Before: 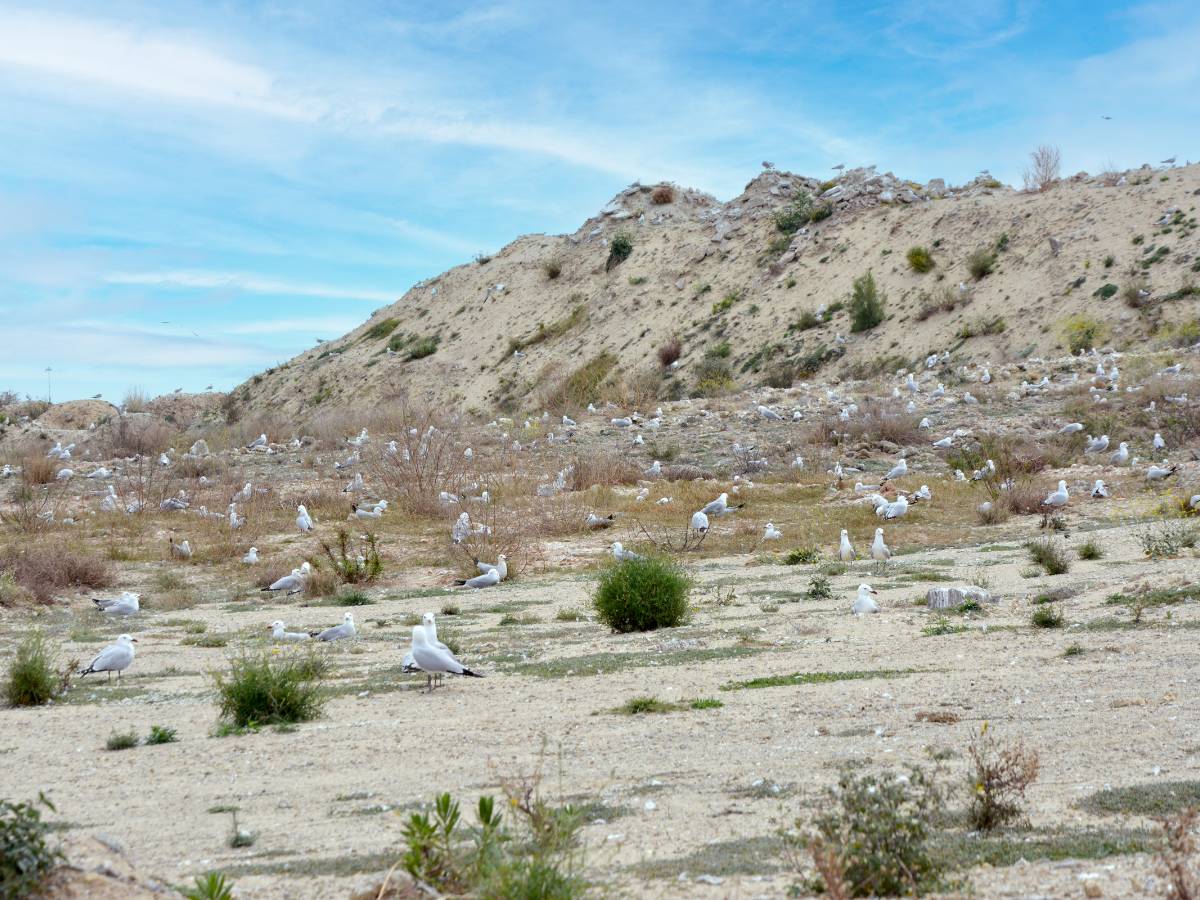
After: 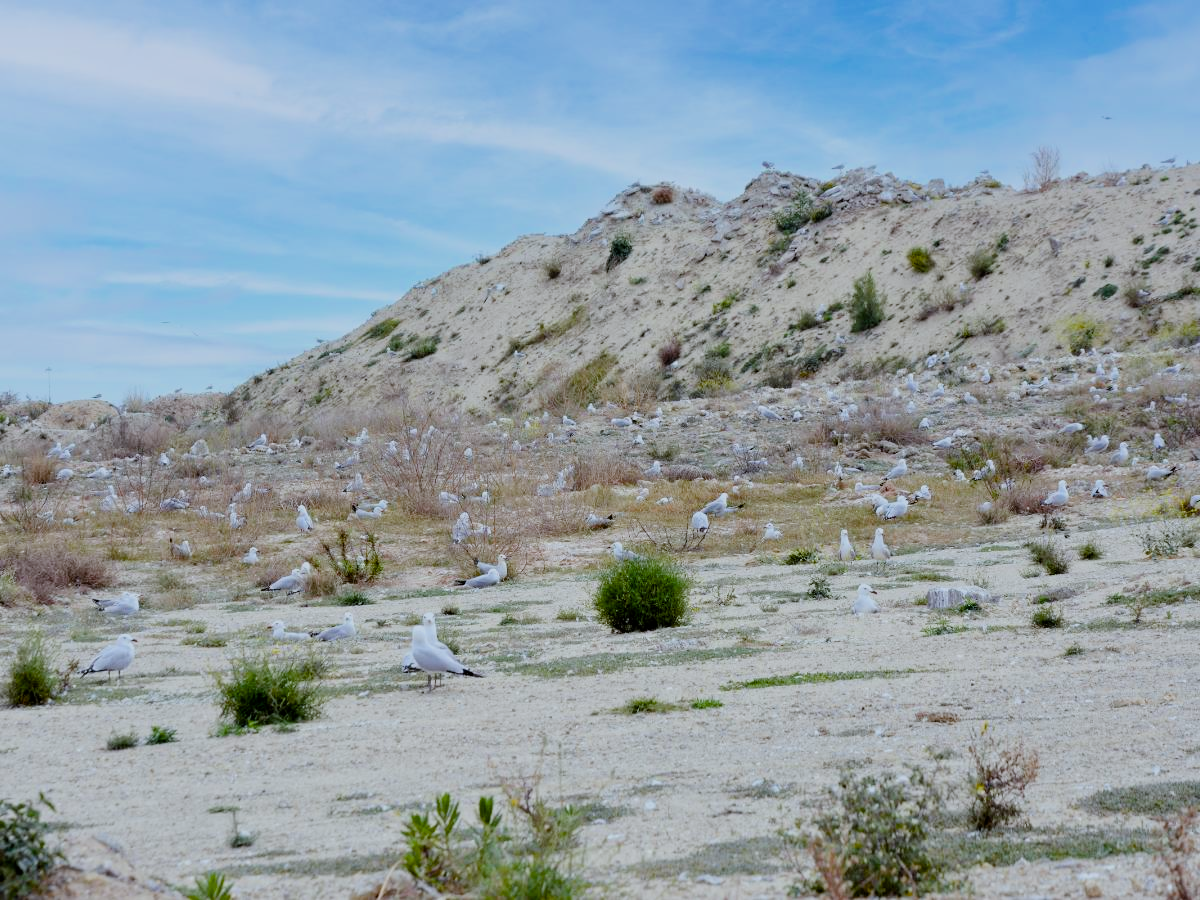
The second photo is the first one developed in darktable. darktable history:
white balance: red 0.954, blue 1.079
rotate and perspective: automatic cropping original format, crop left 0, crop top 0
filmic rgb: black relative exposure -7.65 EV, white relative exposure 4.56 EV, hardness 3.61, color science v6 (2022)
color balance rgb: perceptual saturation grading › global saturation 20%, perceptual saturation grading › highlights -25%, perceptual saturation grading › shadows 50%, global vibrance -25%
